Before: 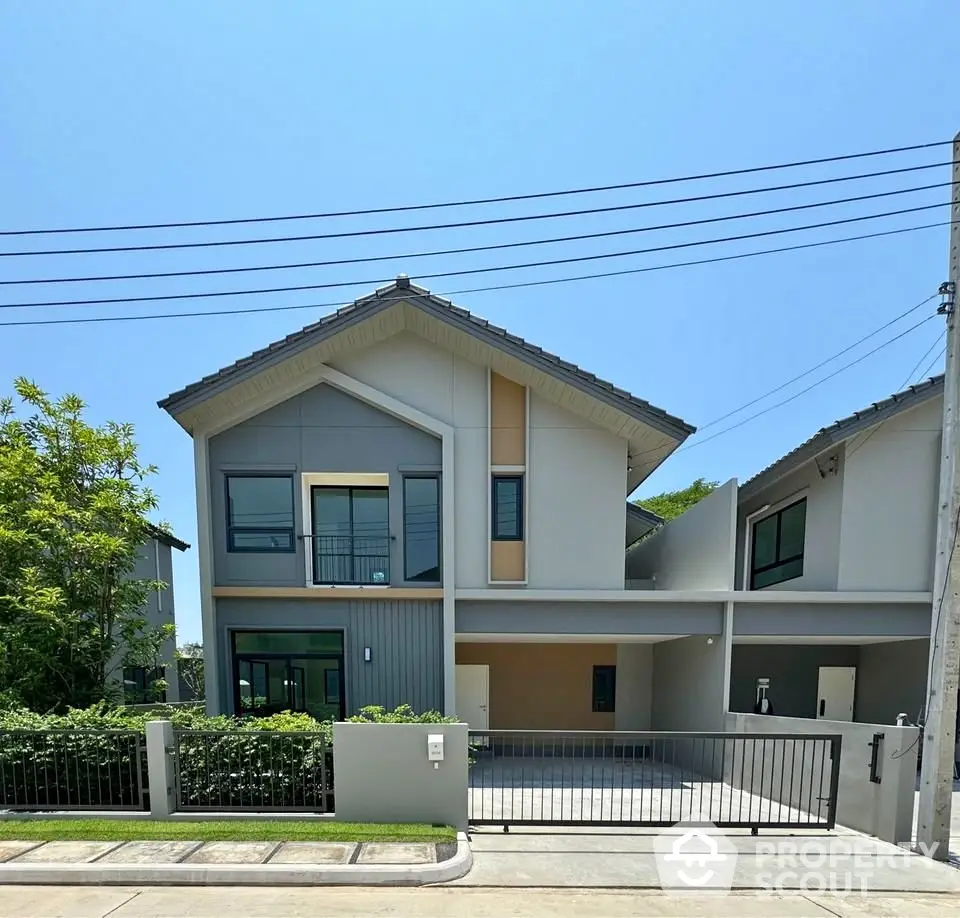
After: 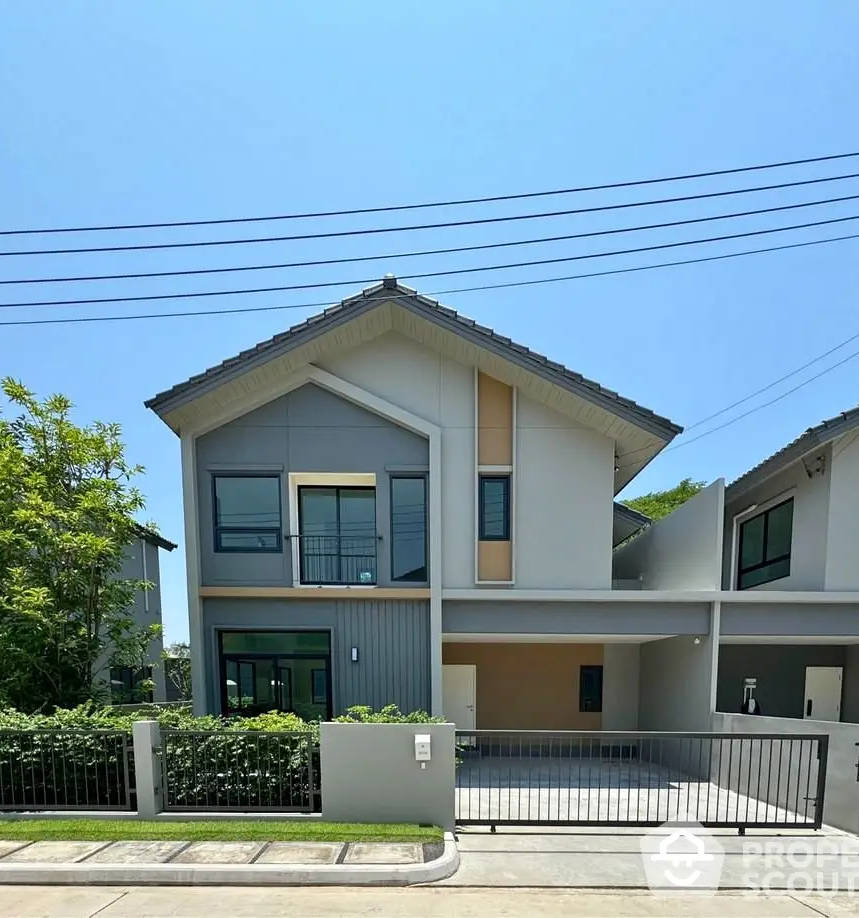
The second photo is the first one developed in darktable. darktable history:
crop and rotate: left 1.368%, right 9.101%
